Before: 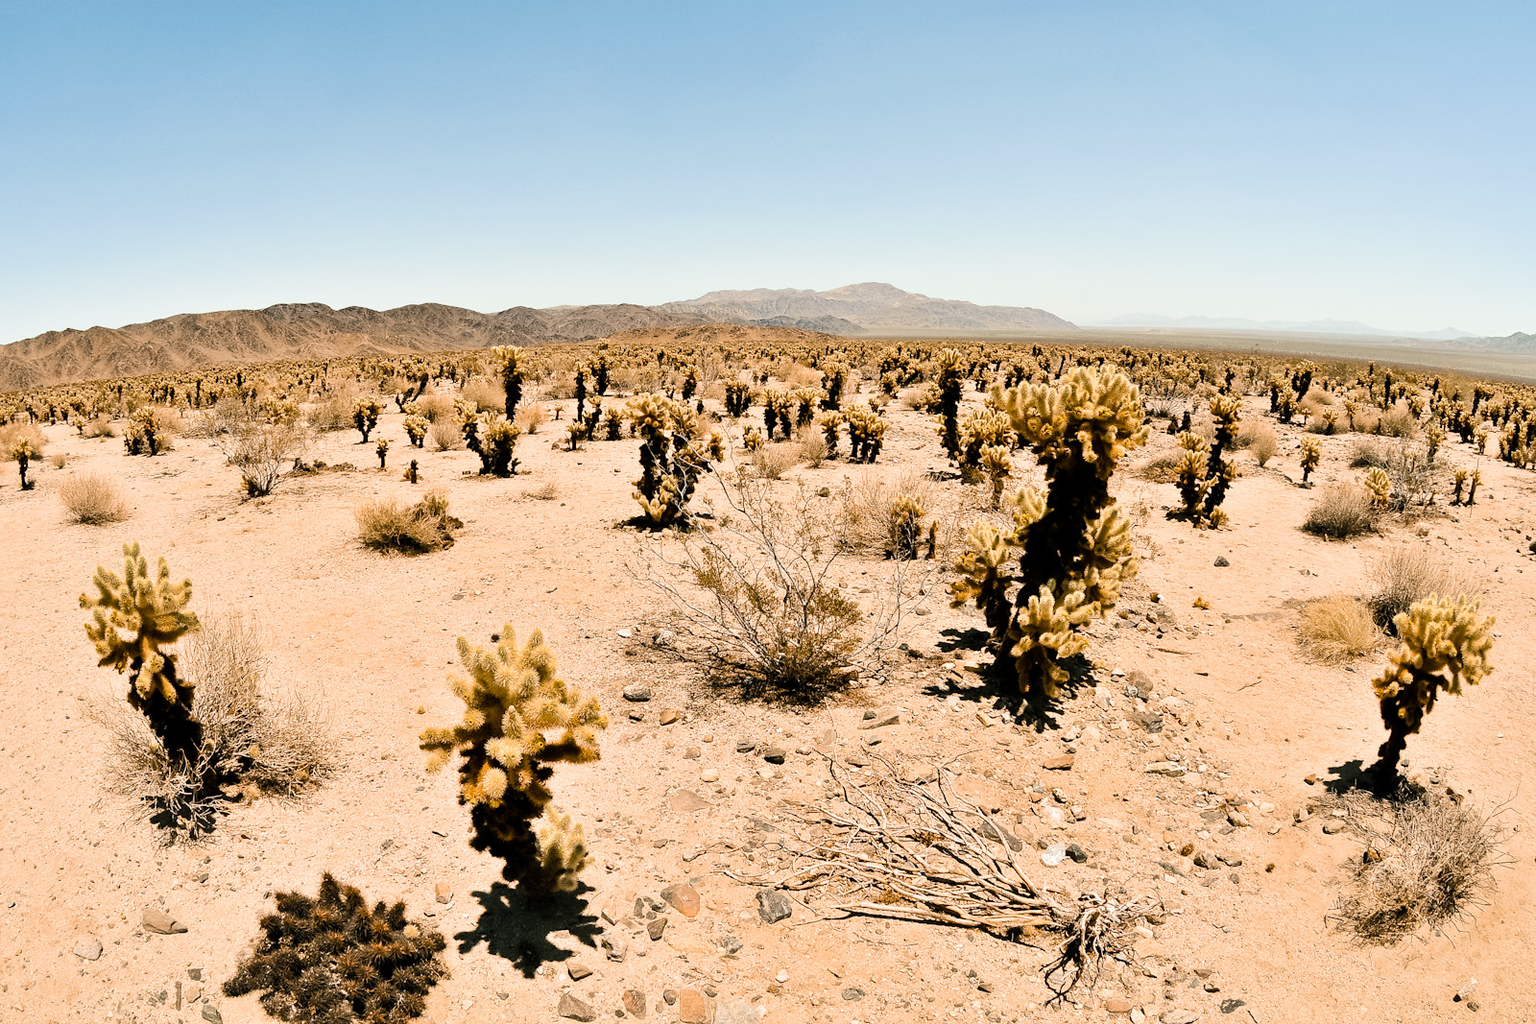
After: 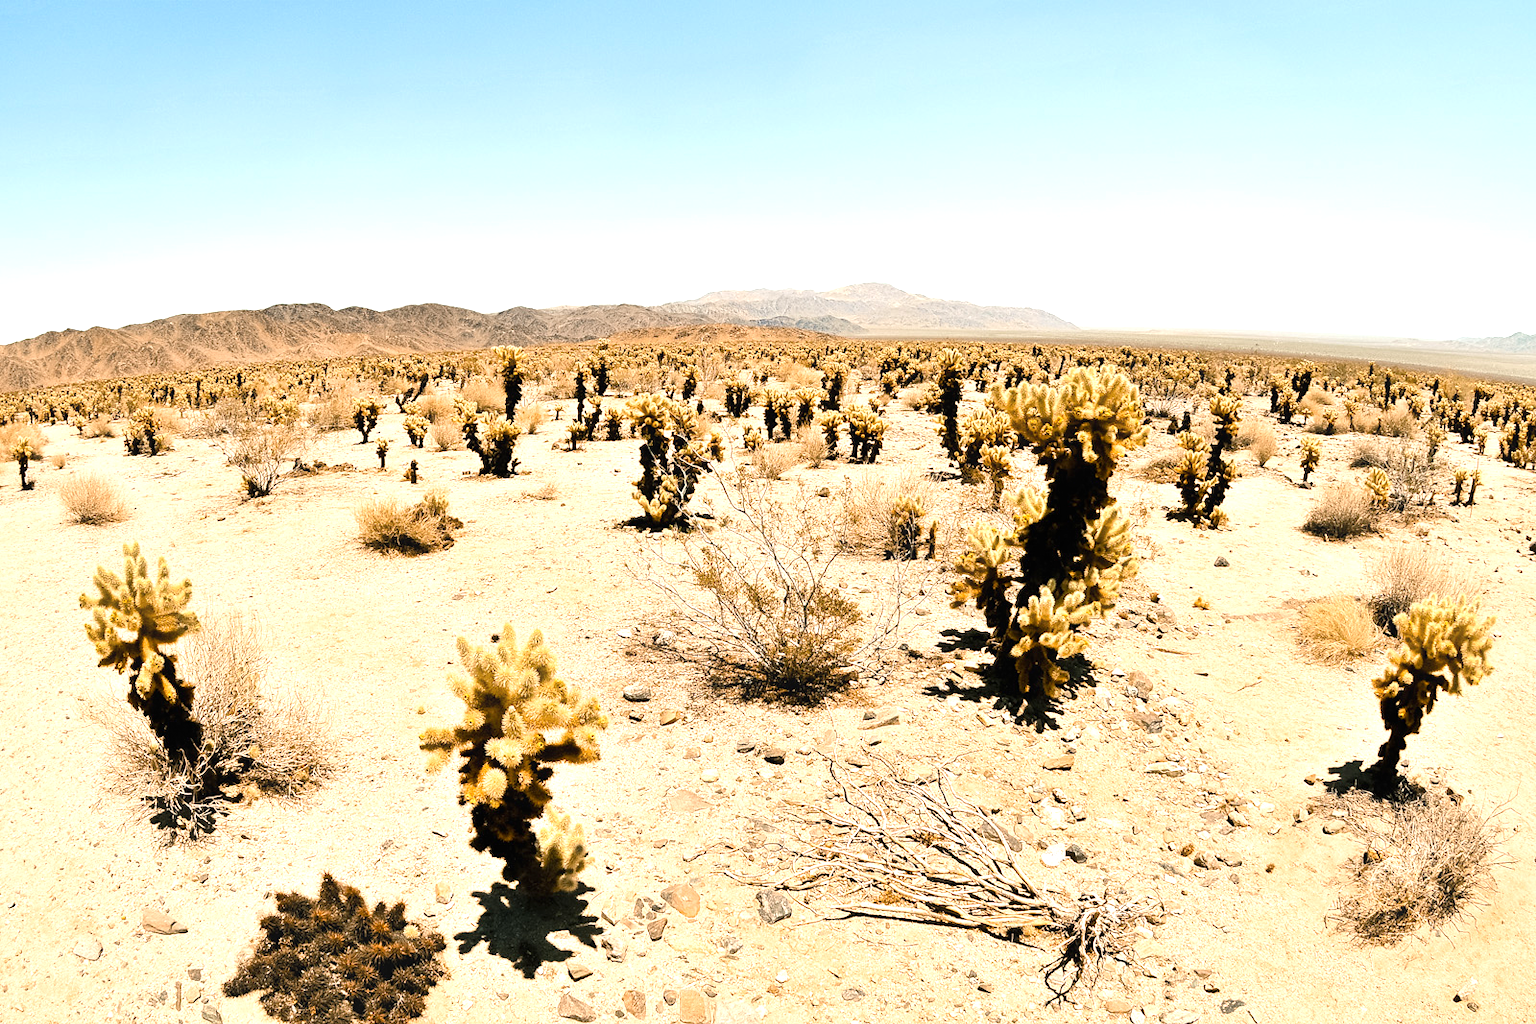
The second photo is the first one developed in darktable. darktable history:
exposure: exposure 0.645 EV, compensate highlight preservation false
contrast equalizer: y [[0.5, 0.488, 0.462, 0.461, 0.491, 0.5], [0.5 ×6], [0.5 ×6], [0 ×6], [0 ×6]]
